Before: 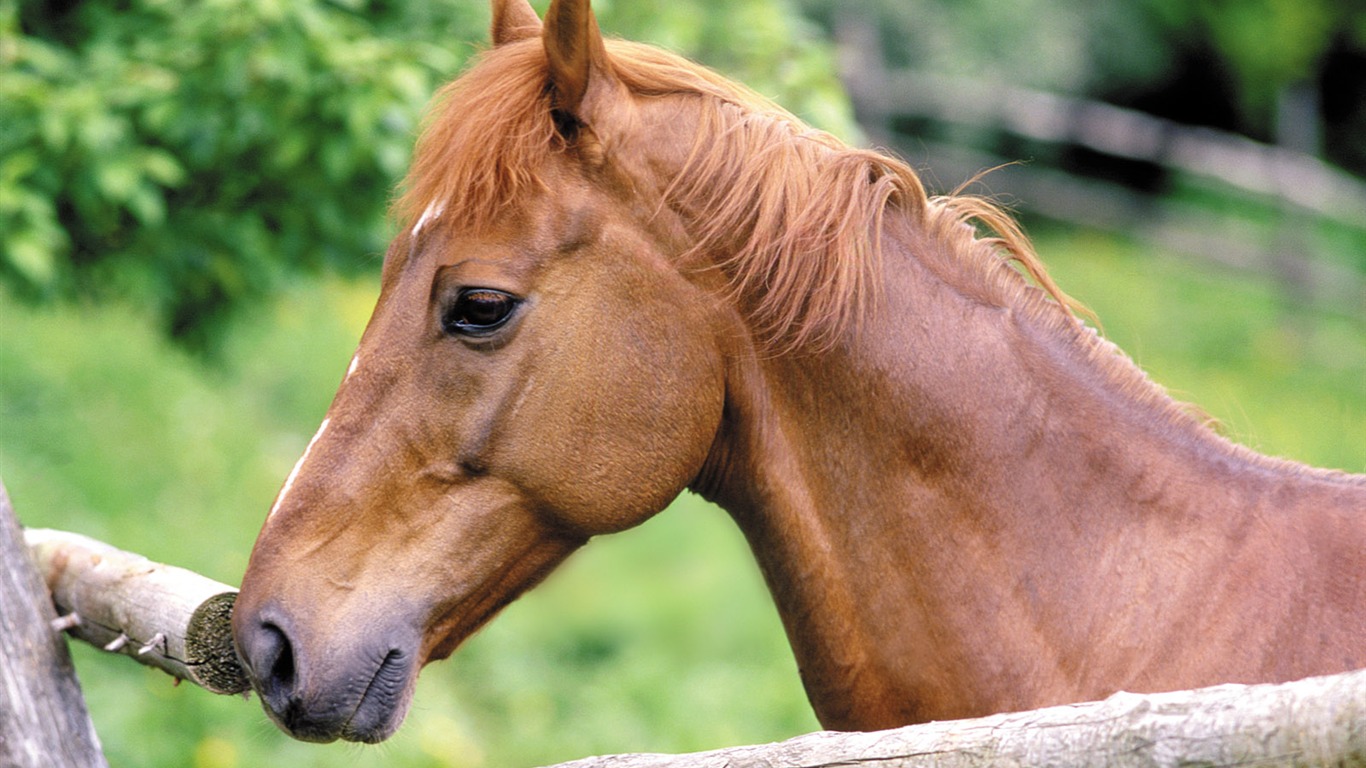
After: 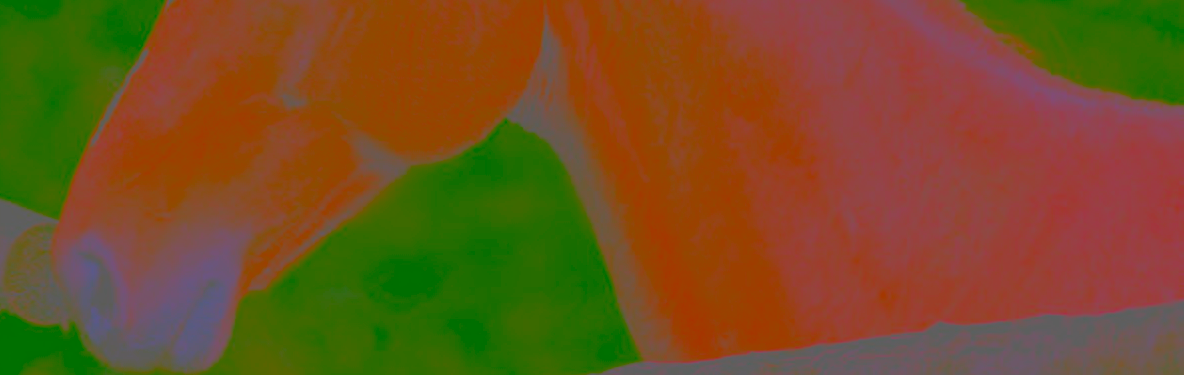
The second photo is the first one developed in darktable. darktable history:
contrast brightness saturation: contrast -0.99, brightness -0.17, saturation 0.75
crop and rotate: left 13.306%, top 48.129%, bottom 2.928%
